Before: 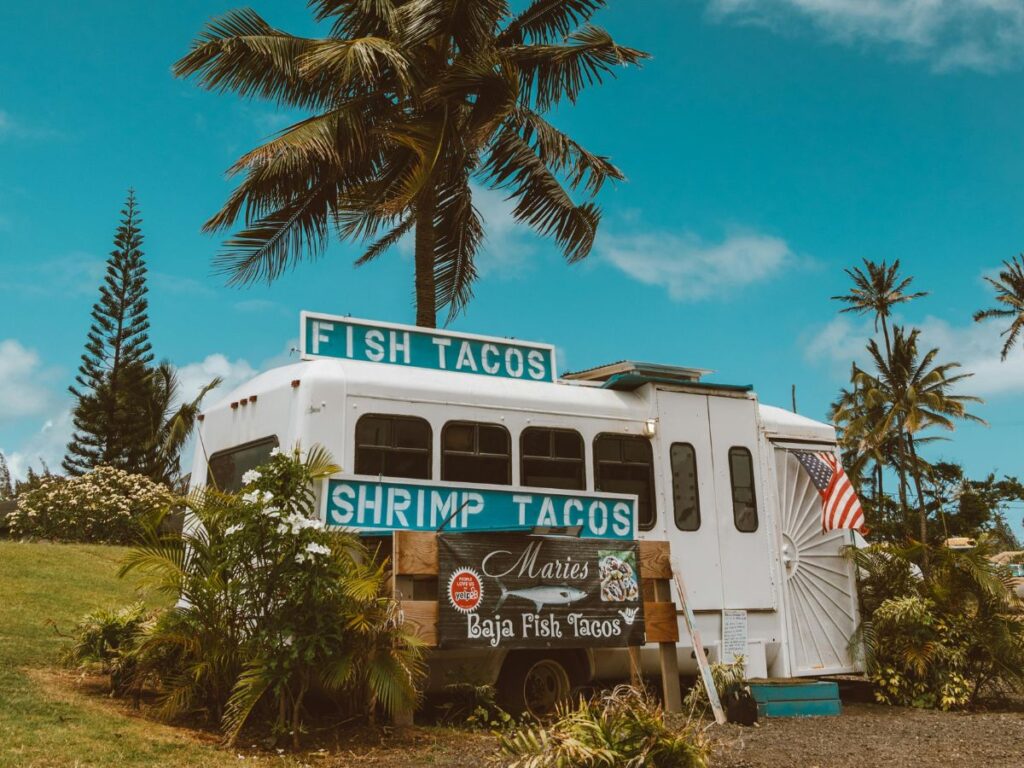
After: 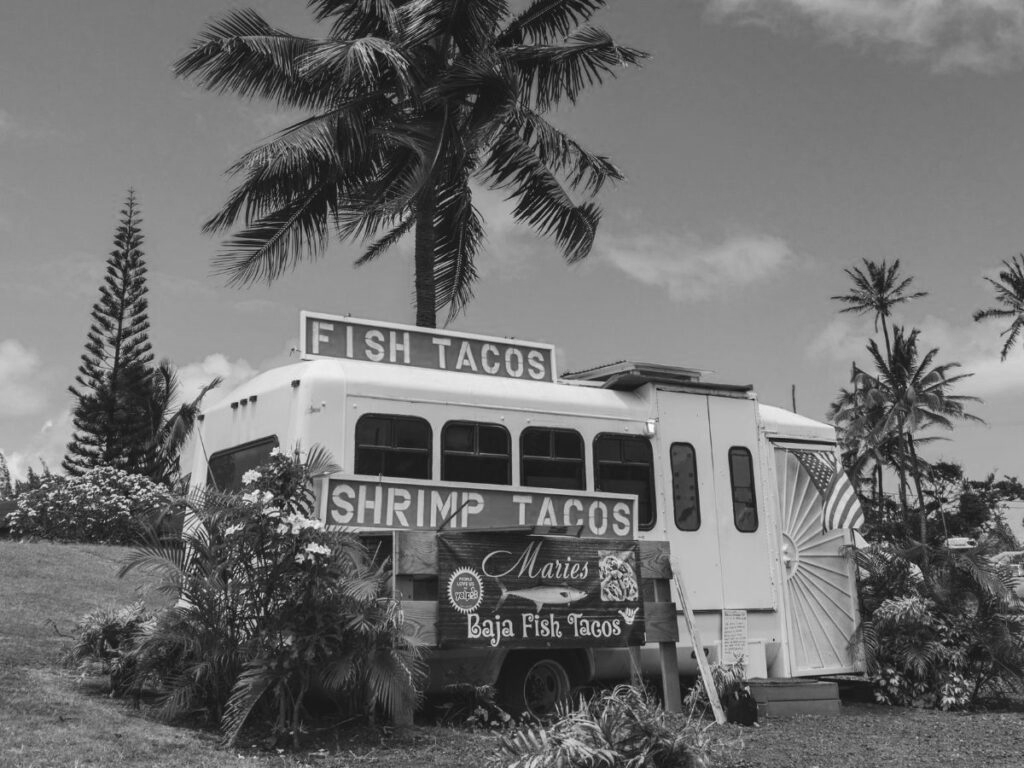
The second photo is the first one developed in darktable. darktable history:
contrast brightness saturation: saturation -0.17
monochrome: on, module defaults
